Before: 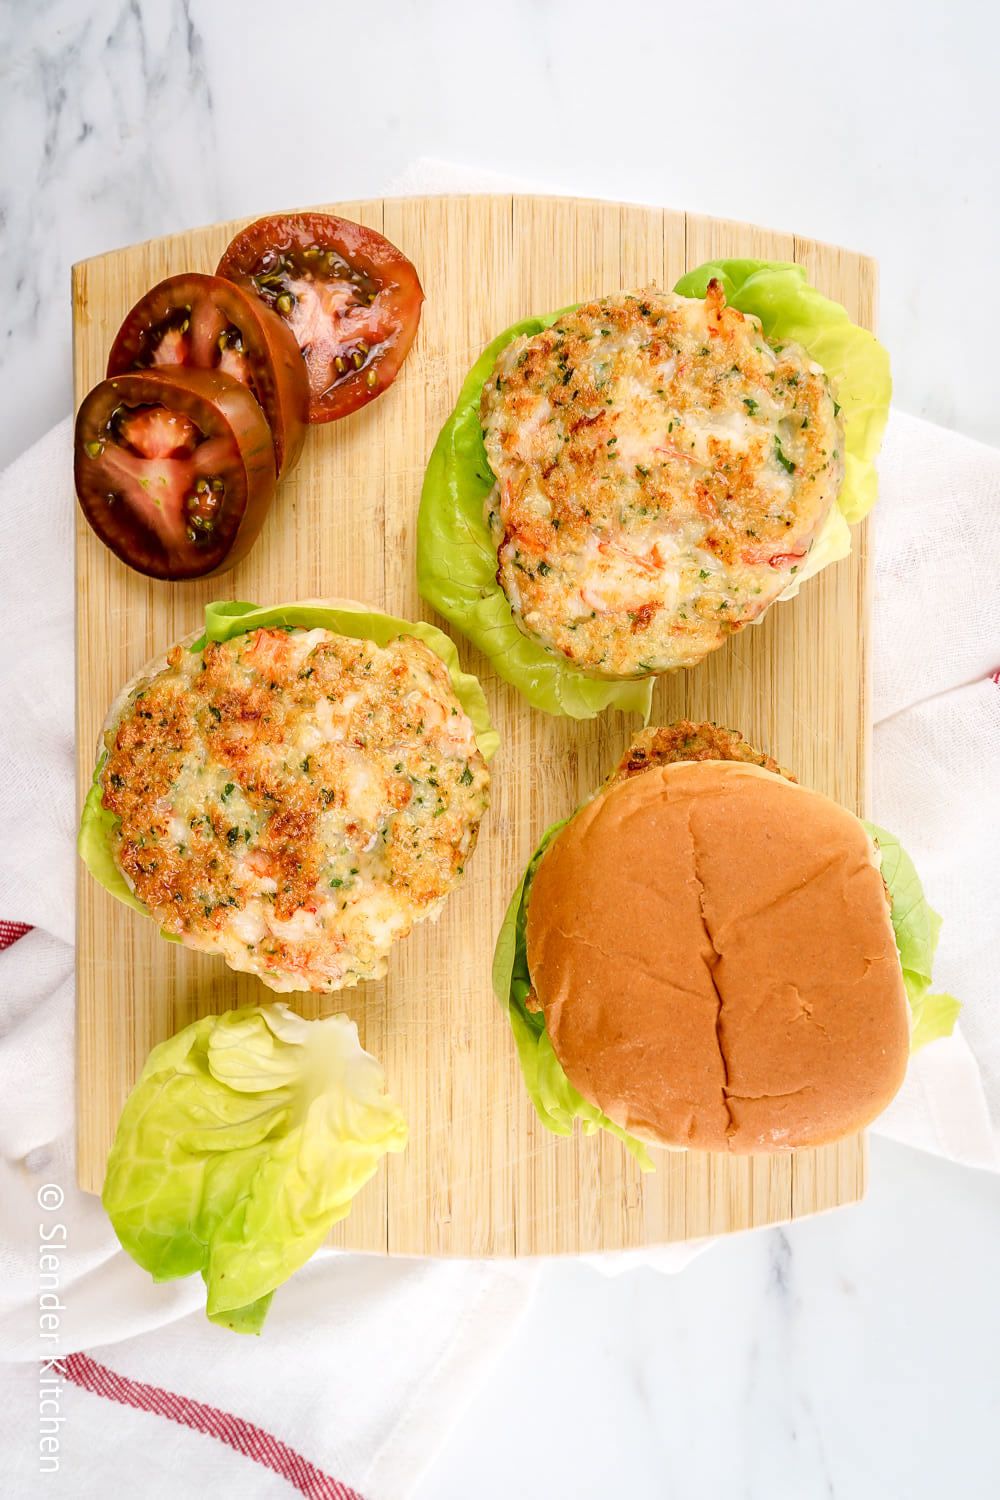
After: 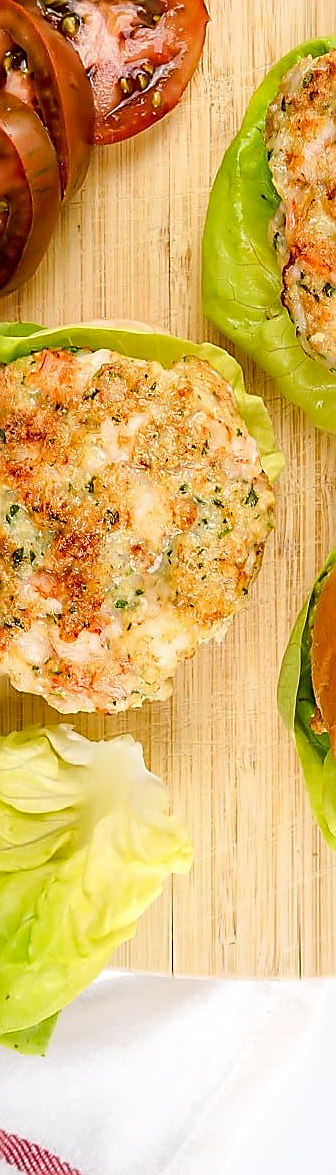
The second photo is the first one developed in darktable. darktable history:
tone equalizer: edges refinement/feathering 500, mask exposure compensation -1.57 EV, preserve details no
crop and rotate: left 21.58%, top 18.614%, right 44.806%, bottom 3.005%
haze removal: compatibility mode true, adaptive false
sharpen: radius 1.385, amount 1.24, threshold 0.639
